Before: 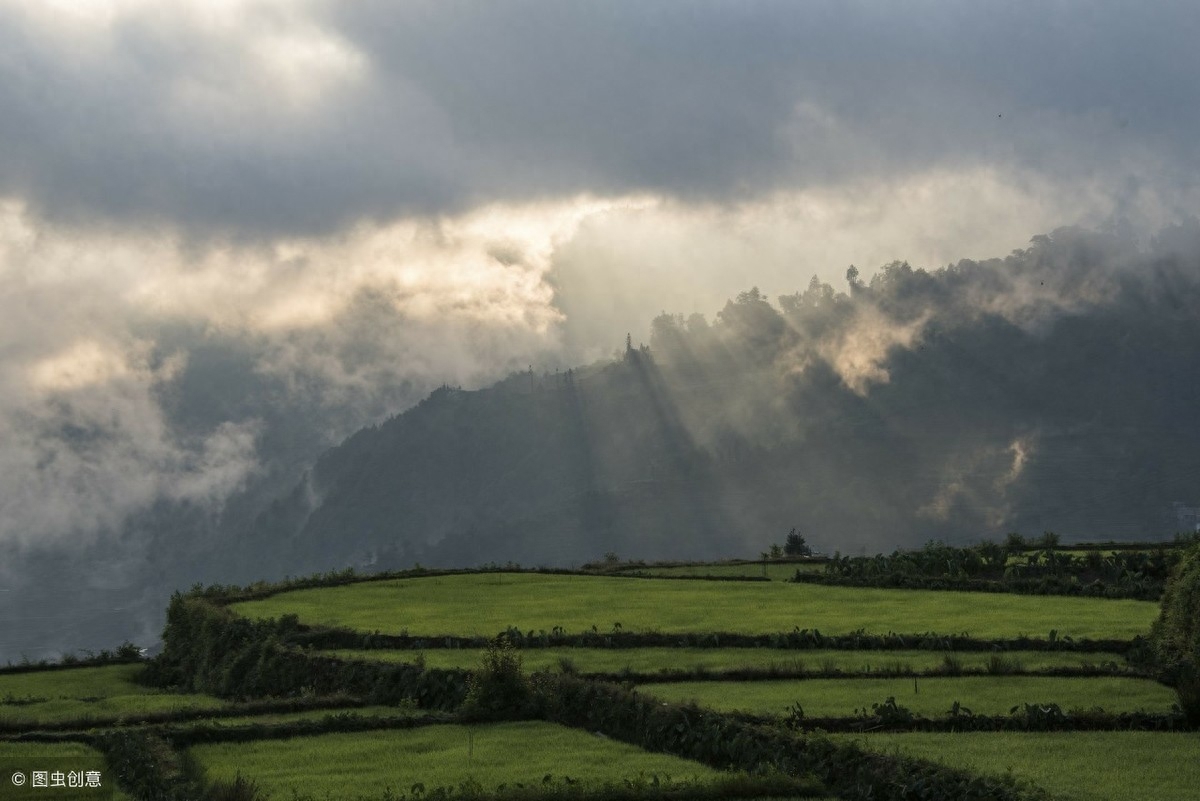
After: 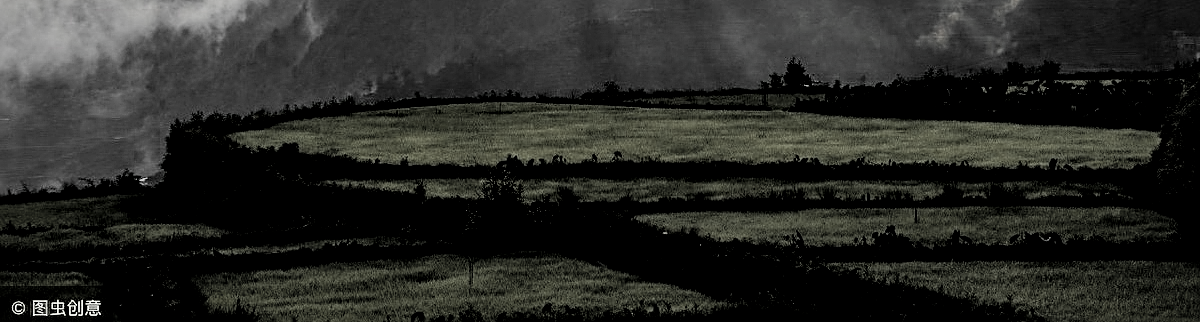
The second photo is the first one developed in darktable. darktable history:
crop and rotate: top 59.041%, bottom 0.73%
tone equalizer: -8 EV -0.739 EV, -7 EV -0.739 EV, -6 EV -0.597 EV, -5 EV -0.384 EV, -3 EV 0.381 EV, -2 EV 0.6 EV, -1 EV 0.696 EV, +0 EV 0.776 EV, edges refinement/feathering 500, mask exposure compensation -1.57 EV, preserve details no
exposure: black level correction 0.01, exposure 0.009 EV, compensate highlight preservation false
sharpen: on, module defaults
local contrast: mode bilateral grid, contrast 24, coarseness 60, detail 151%, midtone range 0.2
color zones: curves: ch1 [(0, 0.831) (0.08, 0.771) (0.157, 0.268) (0.241, 0.207) (0.562, -0.005) (0.714, -0.013) (0.876, 0.01) (1, 0.831)]
filmic rgb: black relative exposure -5.05 EV, white relative exposure 3.96 EV, hardness 2.9, contrast 1.183
